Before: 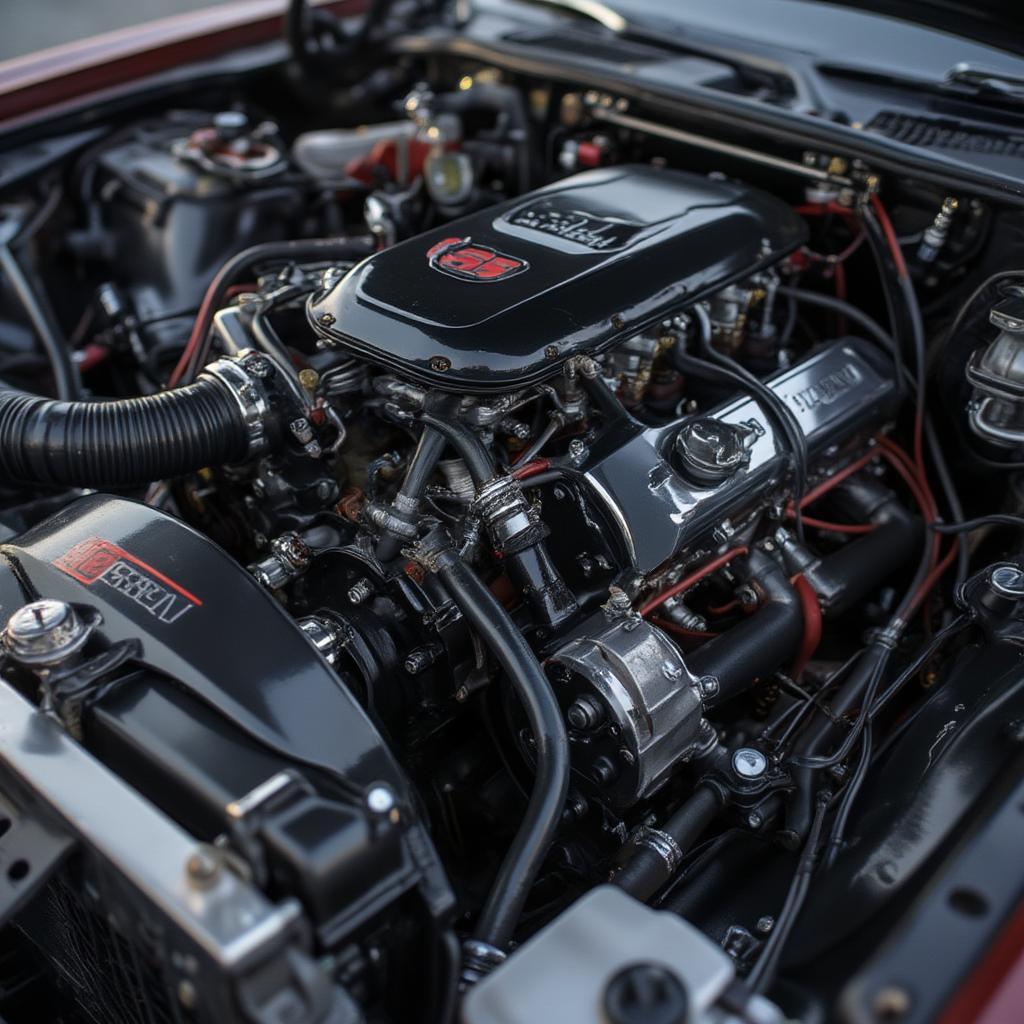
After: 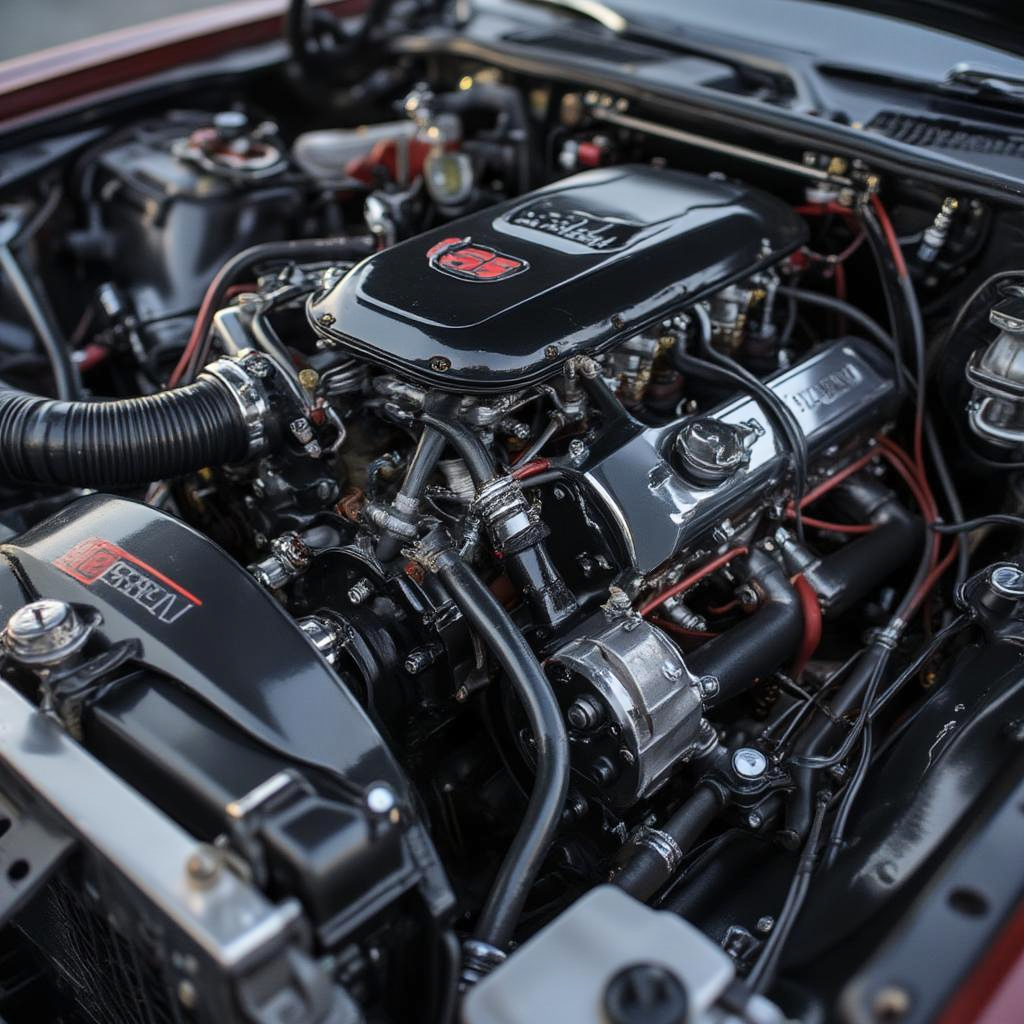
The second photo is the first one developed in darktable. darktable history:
shadows and highlights: radius 108.24, shadows 40.64, highlights -72.83, low approximation 0.01, soften with gaussian
